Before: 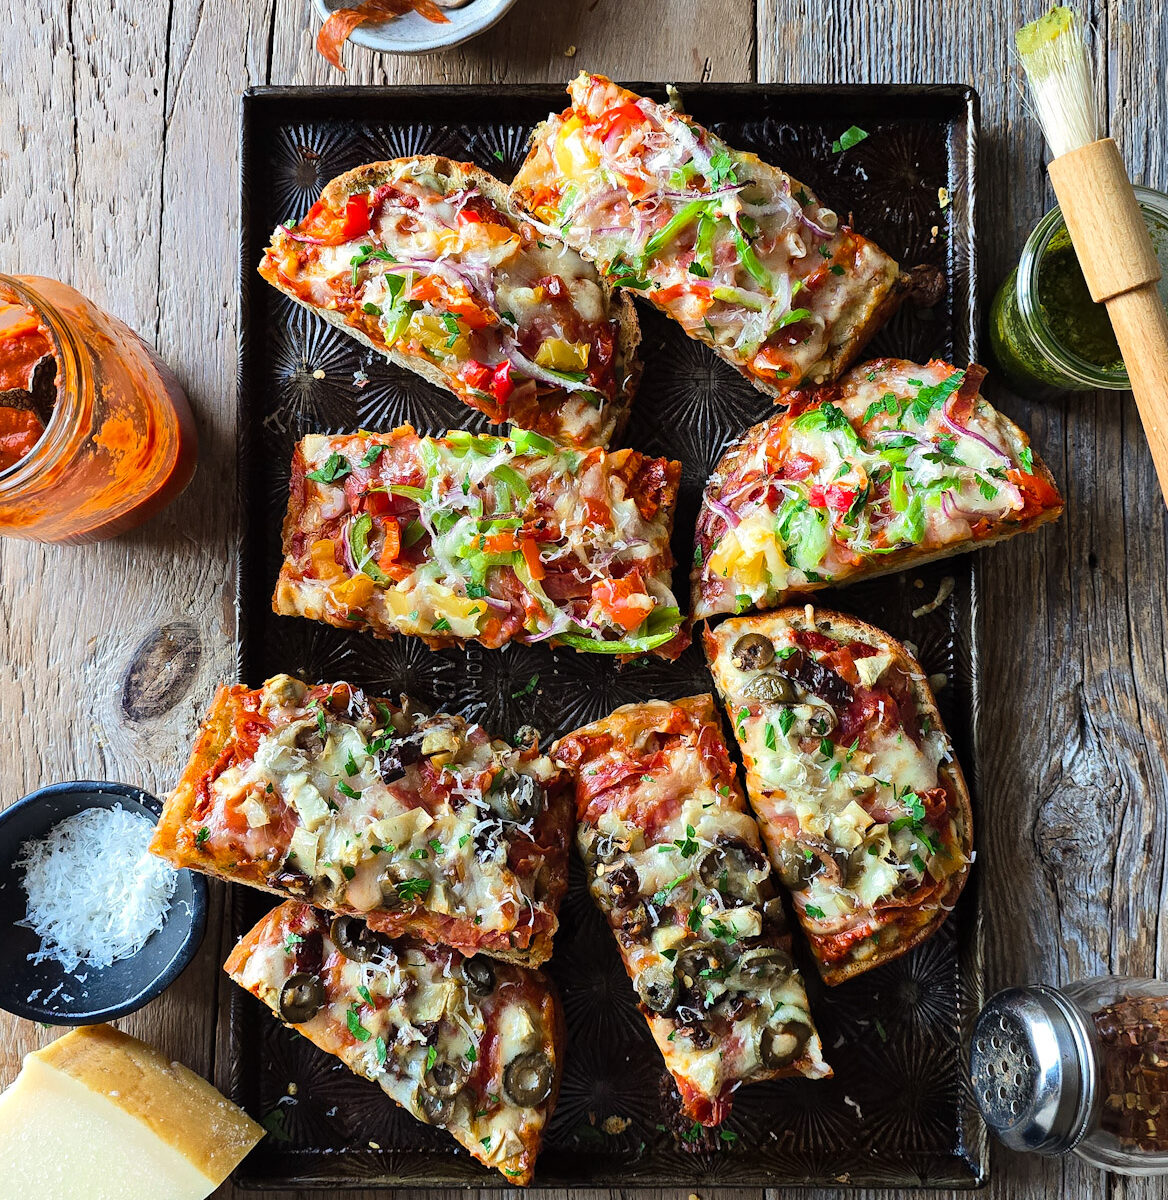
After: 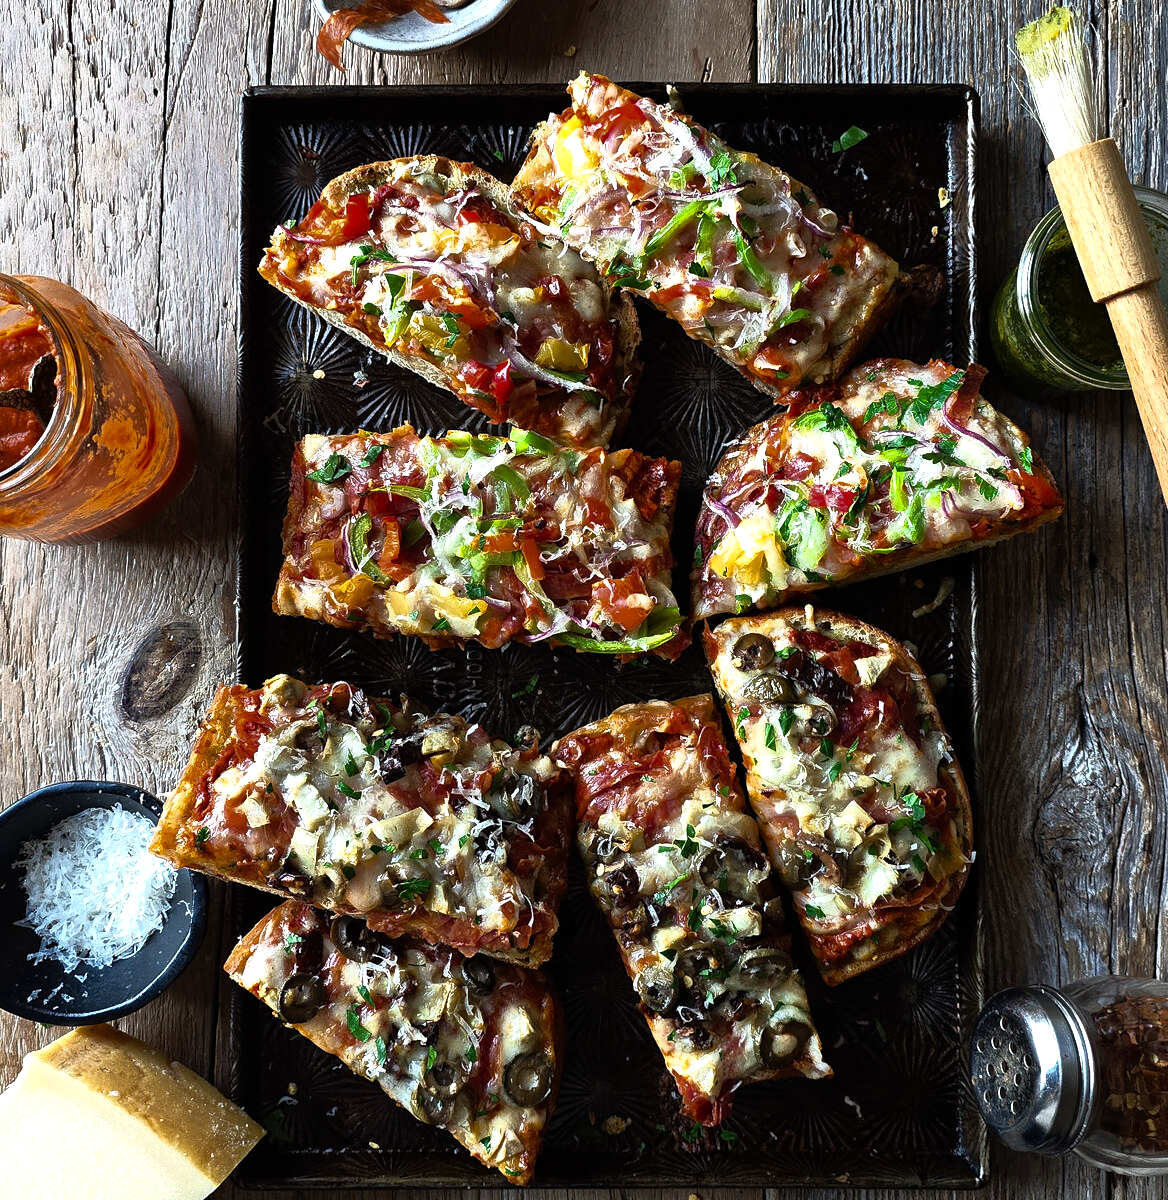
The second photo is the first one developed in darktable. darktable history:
base curve: curves: ch0 [(0, 0) (0.564, 0.291) (0.802, 0.731) (1, 1)]
tone equalizer: -8 EV -0.402 EV, -7 EV -0.42 EV, -6 EV -0.334 EV, -5 EV -0.21 EV, -3 EV 0.224 EV, -2 EV 0.328 EV, -1 EV 0.37 EV, +0 EV 0.39 EV, edges refinement/feathering 500, mask exposure compensation -1.57 EV, preserve details no
